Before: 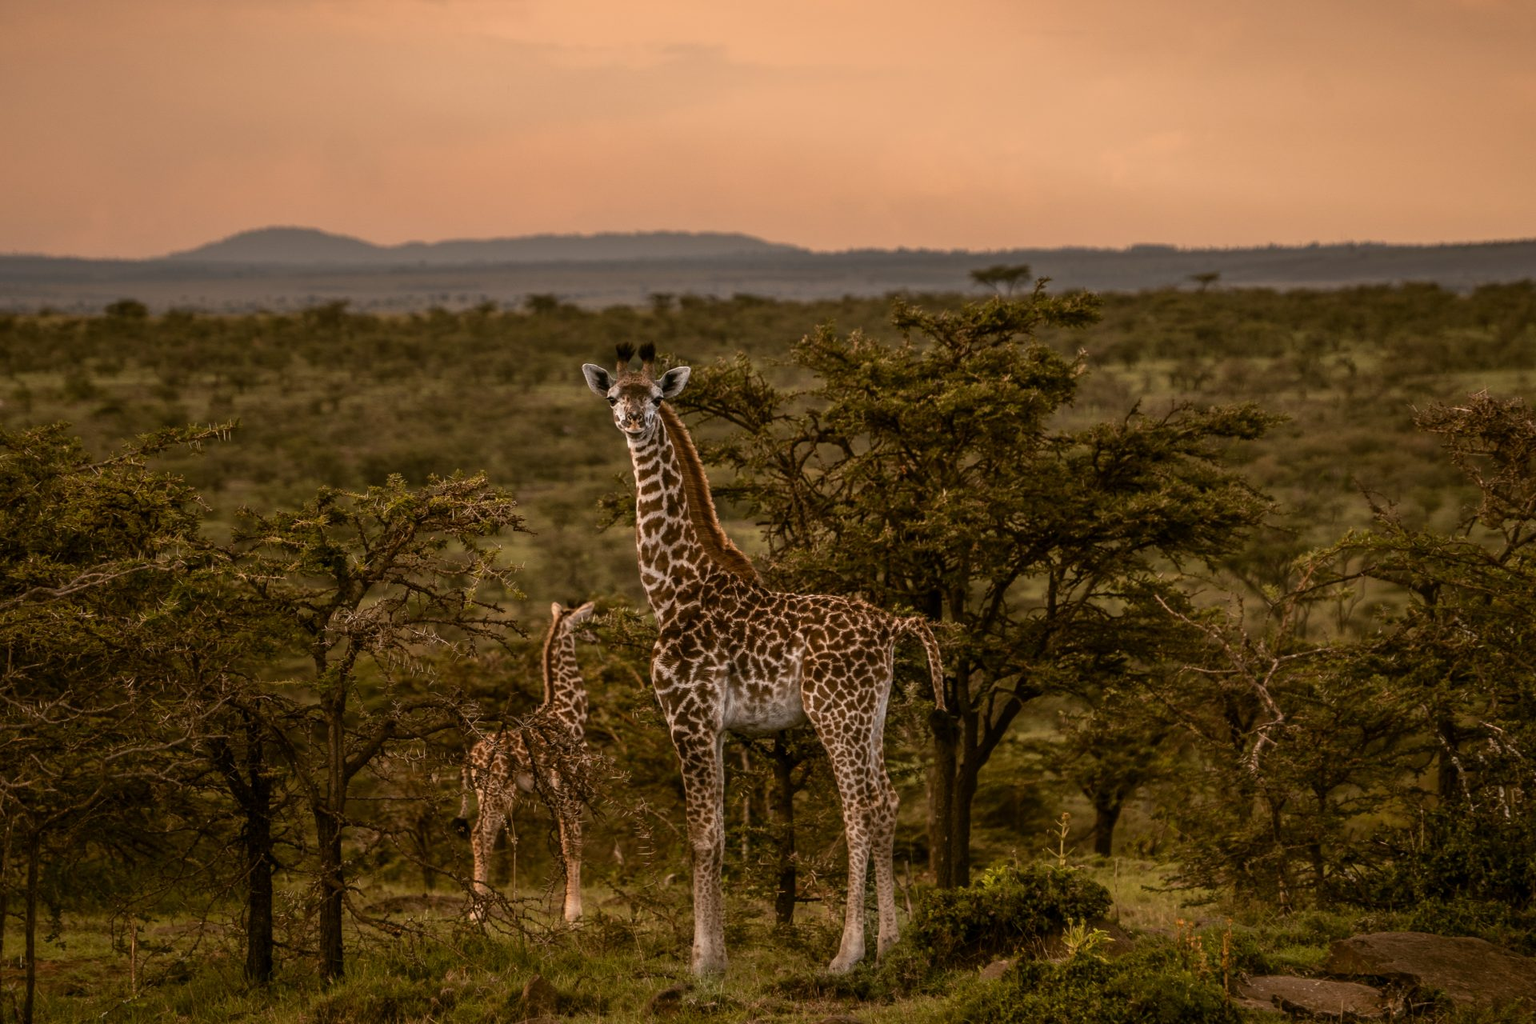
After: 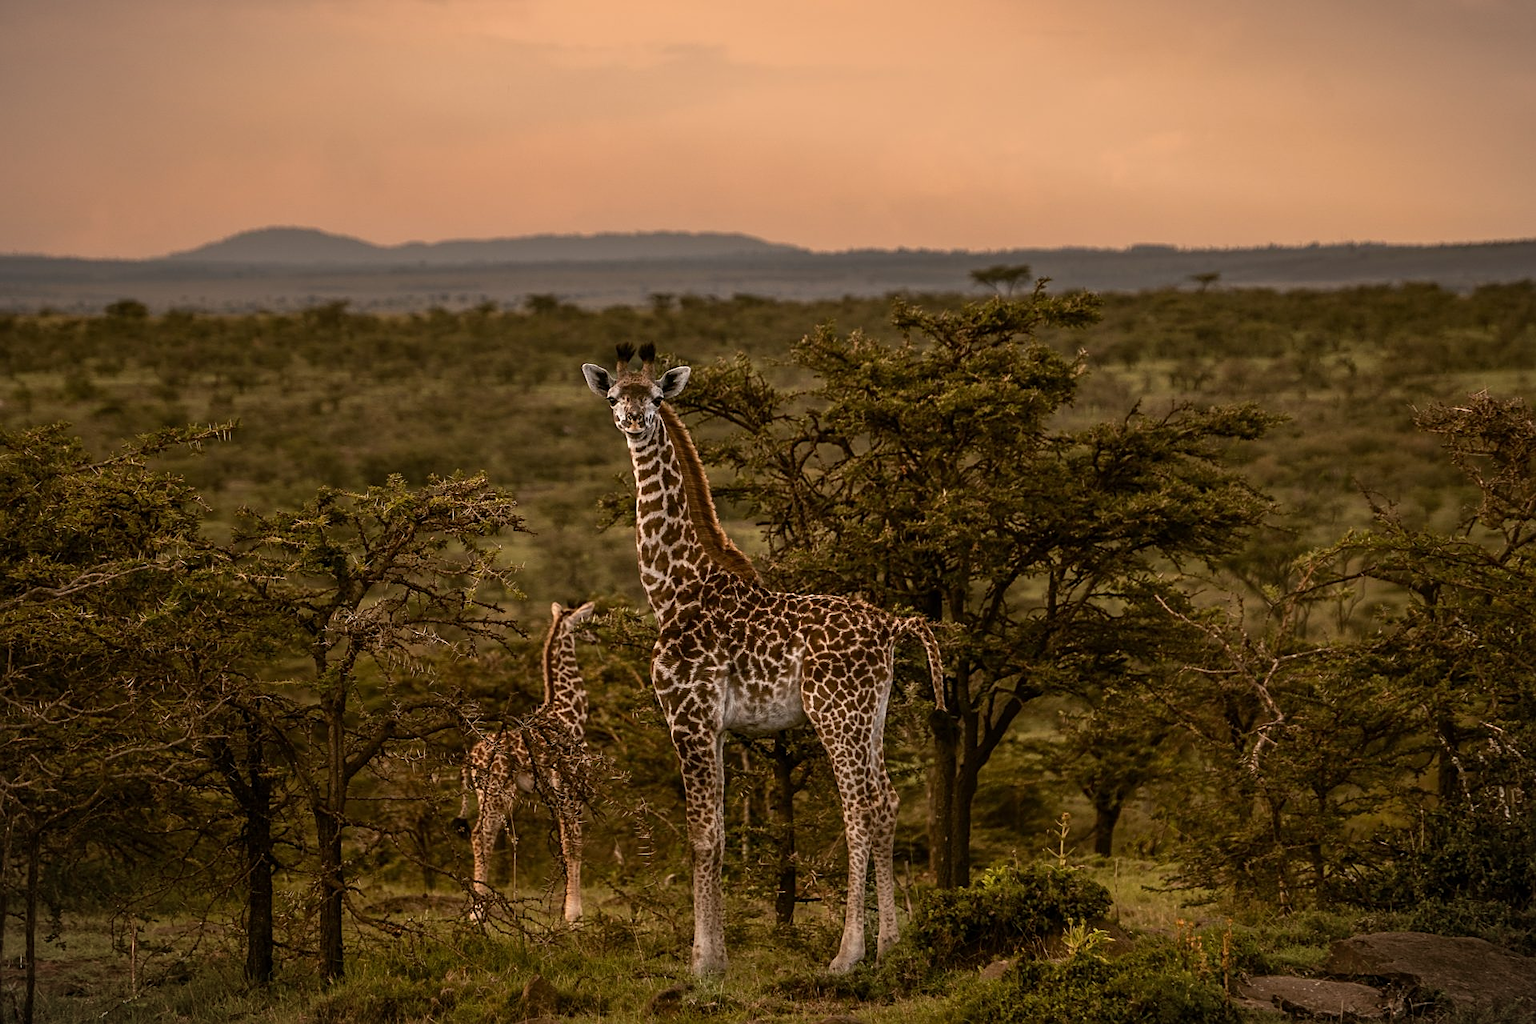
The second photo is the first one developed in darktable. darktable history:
sharpen: on, module defaults
vignetting: fall-off start 100%, brightness -0.282, width/height ratio 1.31
